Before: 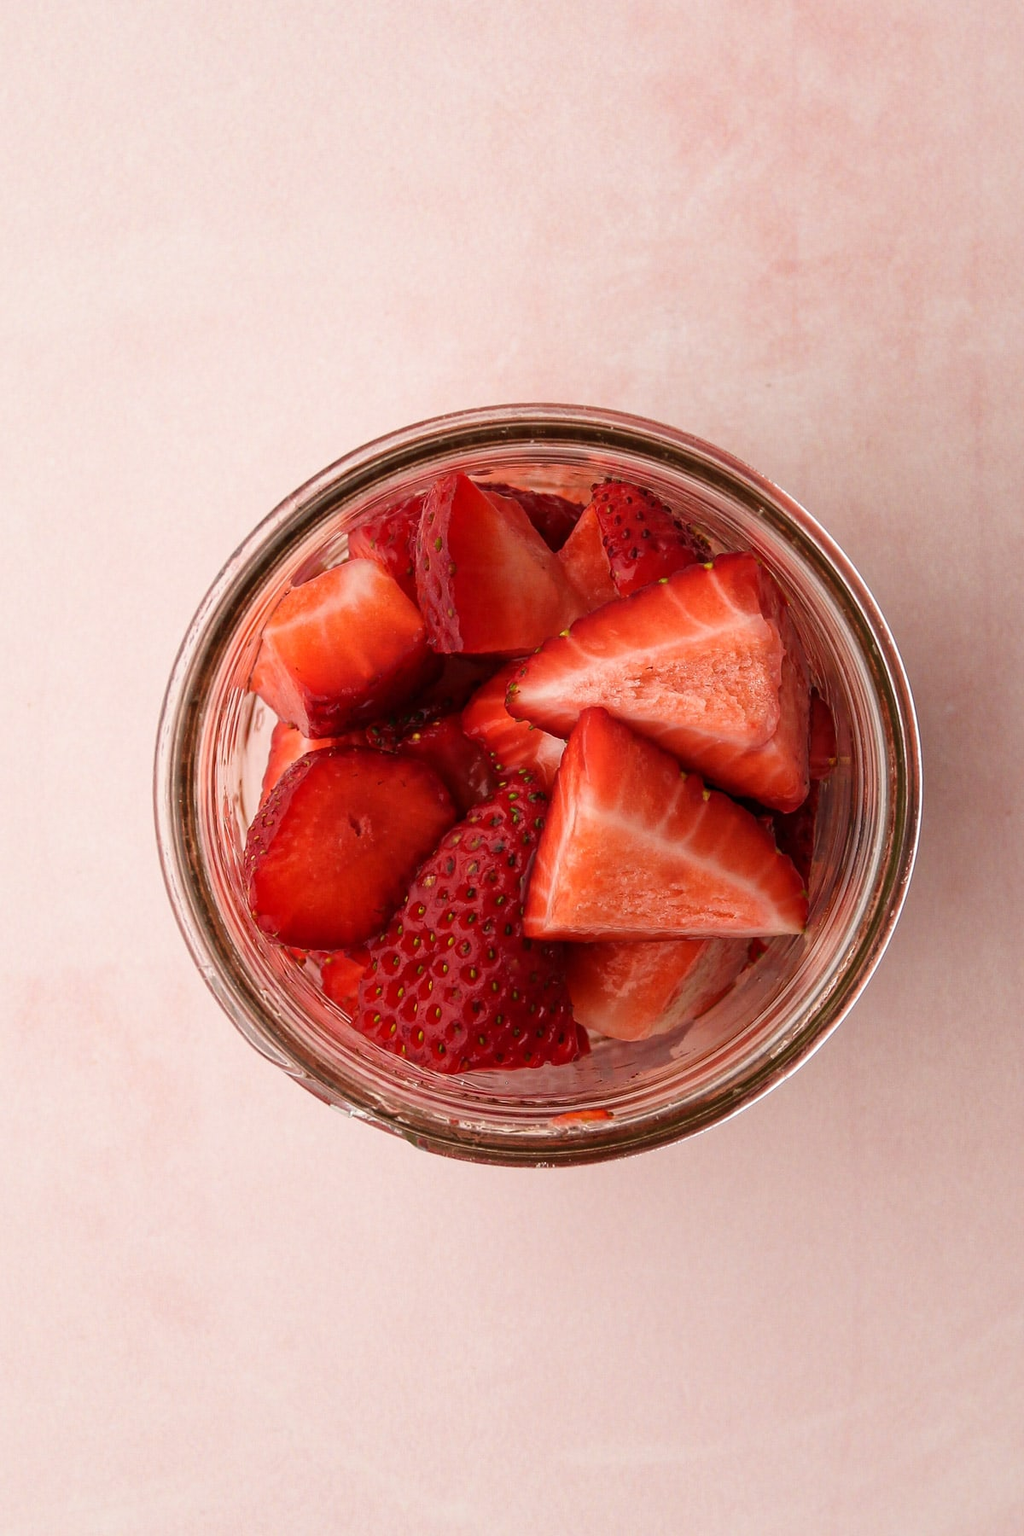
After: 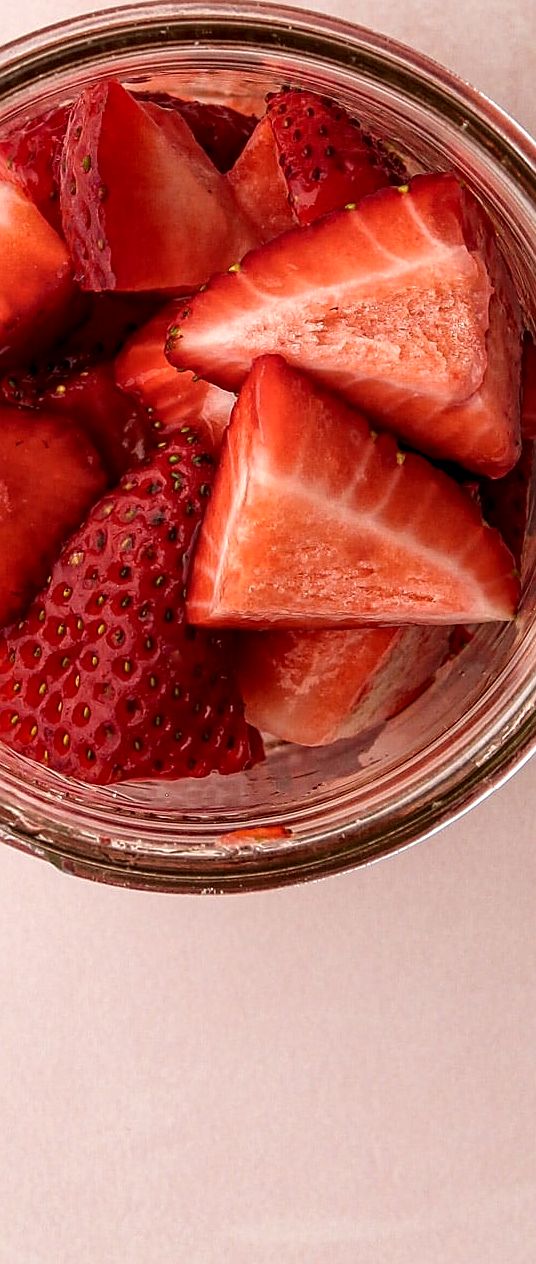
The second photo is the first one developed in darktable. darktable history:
local contrast: detail 140%
sharpen: on, module defaults
crop: left 35.602%, top 26.338%, right 19.693%, bottom 3.393%
